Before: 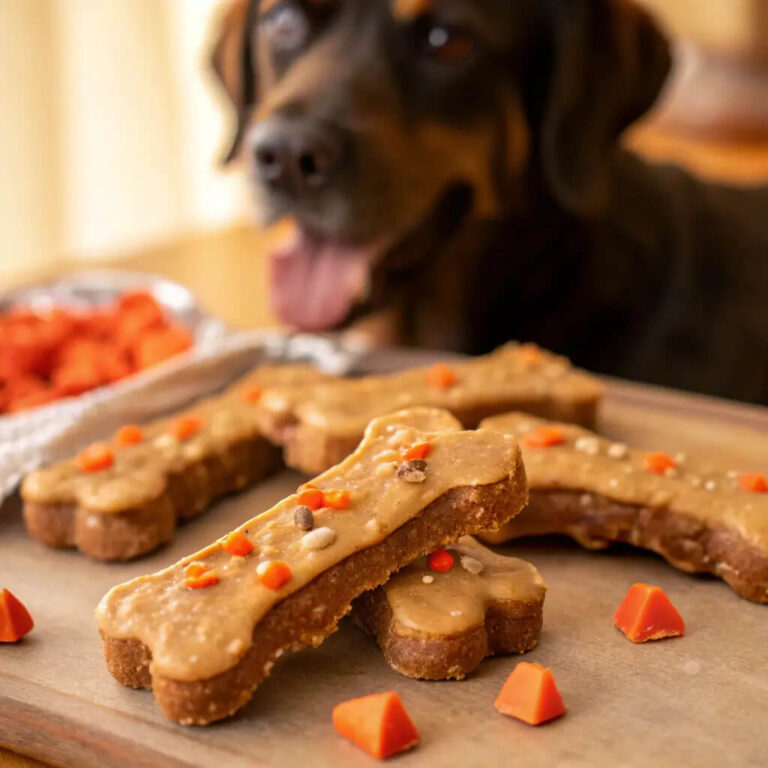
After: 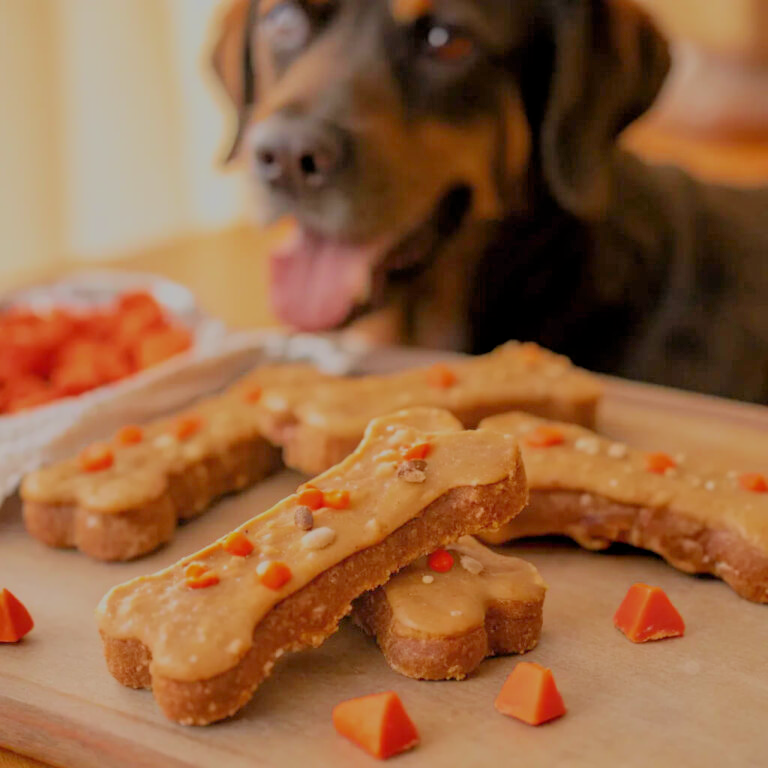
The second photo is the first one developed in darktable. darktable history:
exposure: exposure 0.656 EV, compensate exposure bias true, compensate highlight preservation false
filmic rgb: black relative exposure -8.02 EV, white relative exposure 8.06 EV, target black luminance 0%, hardness 2.5, latitude 75.93%, contrast 0.575, shadows ↔ highlights balance 0.009%, color science v5 (2021), contrast in shadows safe, contrast in highlights safe
